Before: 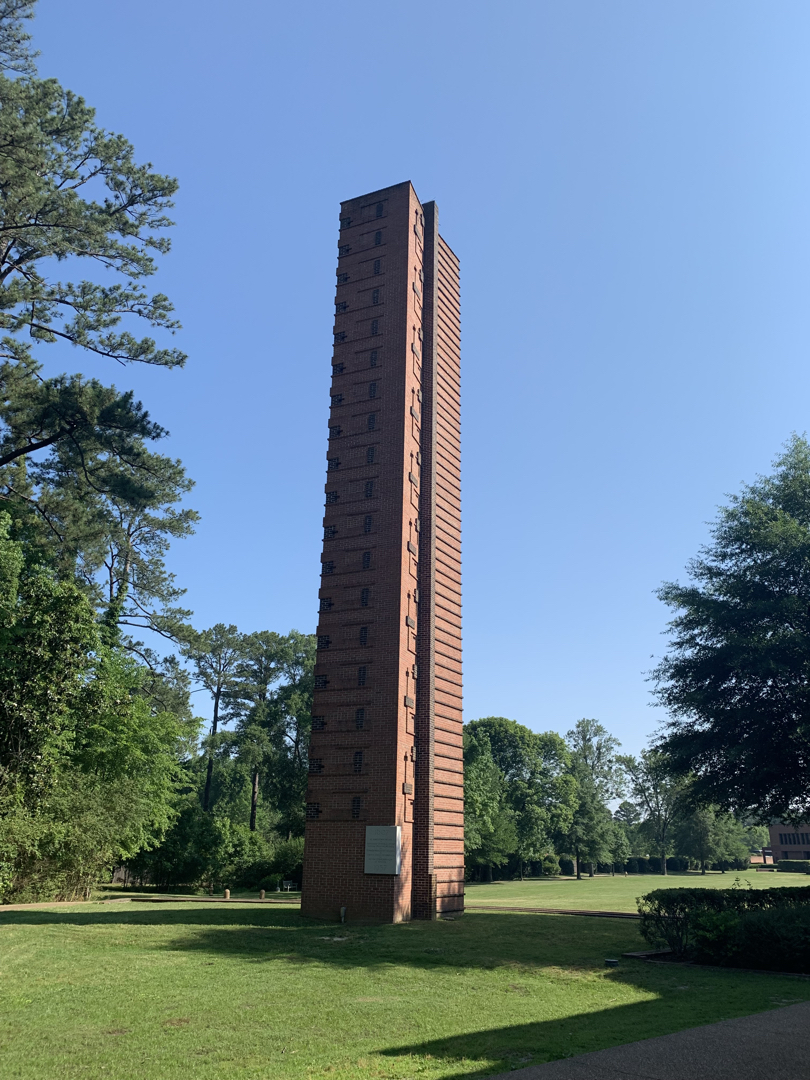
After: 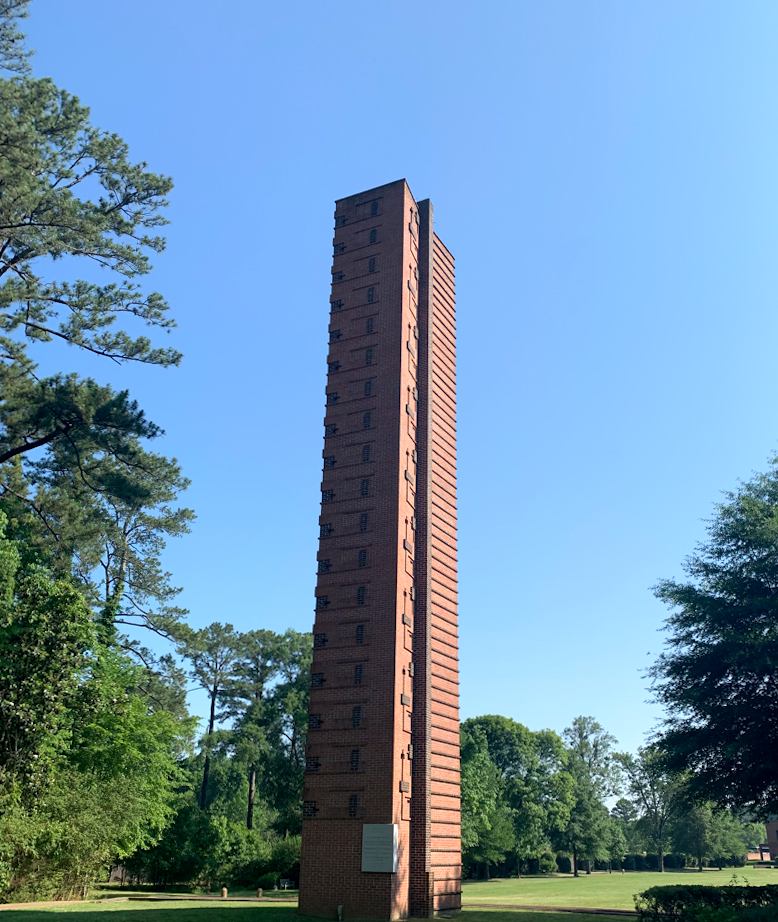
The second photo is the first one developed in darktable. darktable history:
exposure: black level correction 0.001, exposure 0.3 EV, compensate highlight preservation false
crop and rotate: angle 0.2°, left 0.275%, right 3.127%, bottom 14.18%
